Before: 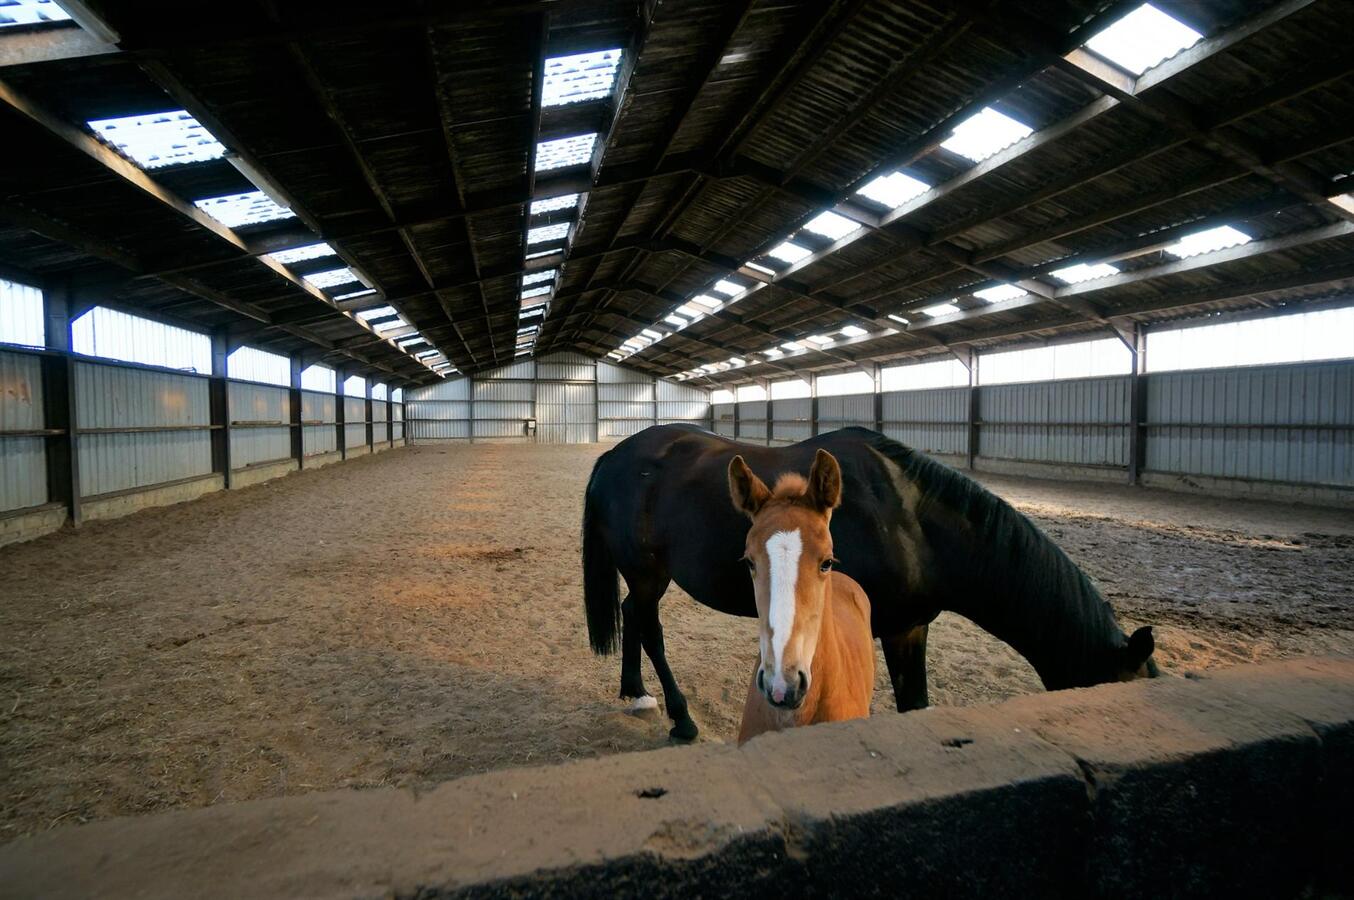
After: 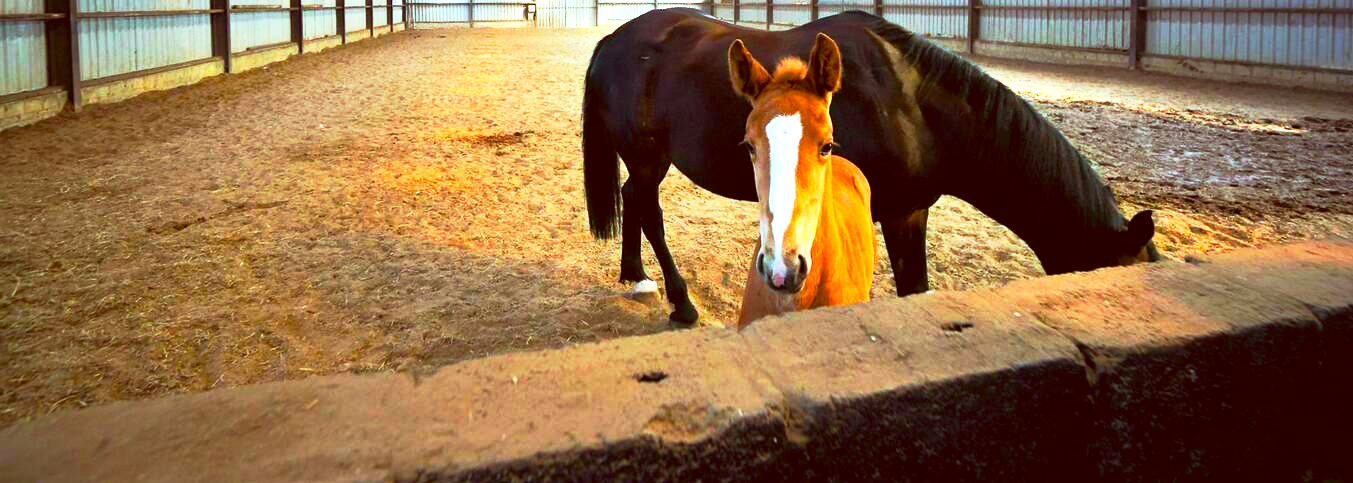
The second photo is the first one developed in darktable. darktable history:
exposure: black level correction 0, exposure 1.199 EV, compensate highlight preservation false
shadows and highlights: shadows 0.669, highlights 38.96, highlights color adjustment 0.889%
color correction: highlights a* -7.07, highlights b* -0.148, shadows a* 20.71, shadows b* 11.4
crop and rotate: top 46.25%, right 0.029%
color balance rgb: linear chroma grading › global chroma 20.569%, perceptual saturation grading › global saturation 25.656%
base curve: curves: ch0 [(0, 0) (0.257, 0.25) (0.482, 0.586) (0.757, 0.871) (1, 1)], preserve colors none
local contrast: mode bilateral grid, contrast 9, coarseness 24, detail 115%, midtone range 0.2
